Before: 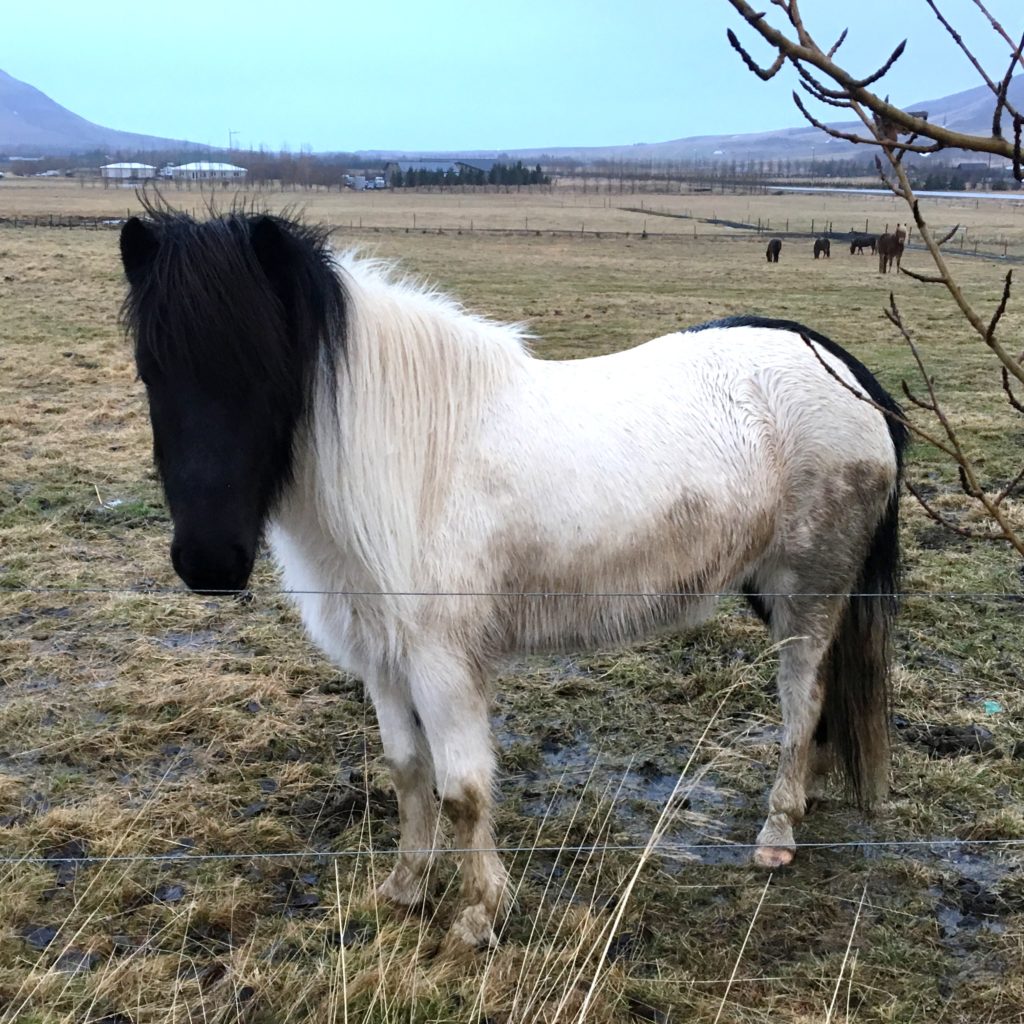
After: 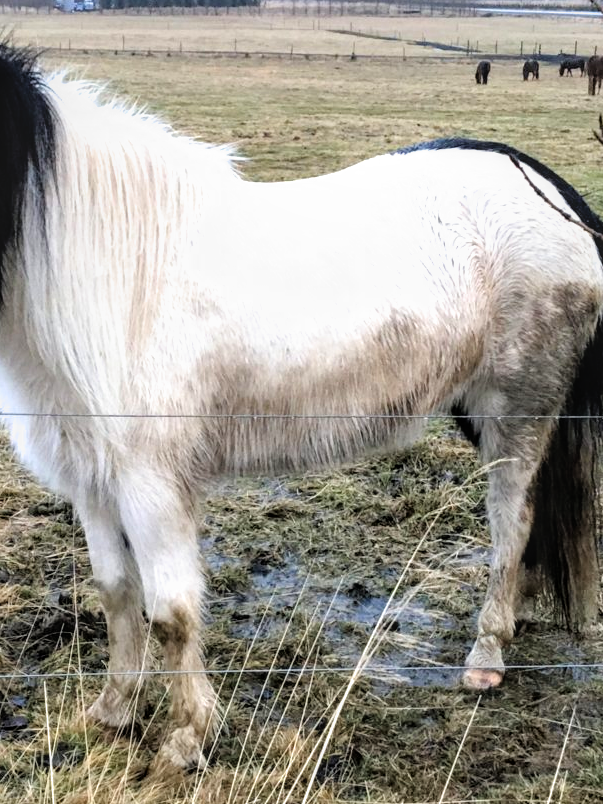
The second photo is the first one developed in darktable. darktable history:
local contrast: detail 115%
crop and rotate: left 28.421%, top 17.467%, right 12.638%, bottom 3.978%
tone equalizer: -8 EV -1.05 EV, -7 EV -1.01 EV, -6 EV -0.869 EV, -5 EV -0.581 EV, -3 EV 0.603 EV, -2 EV 0.839 EV, -1 EV 0.988 EV, +0 EV 1.08 EV
filmic rgb: black relative exposure -15.05 EV, white relative exposure 3 EV, target black luminance 0%, hardness 9.33, latitude 98.84%, contrast 0.912, shadows ↔ highlights balance 0.513%, add noise in highlights 0.001, color science v3 (2019), use custom middle-gray values true, contrast in highlights soft
